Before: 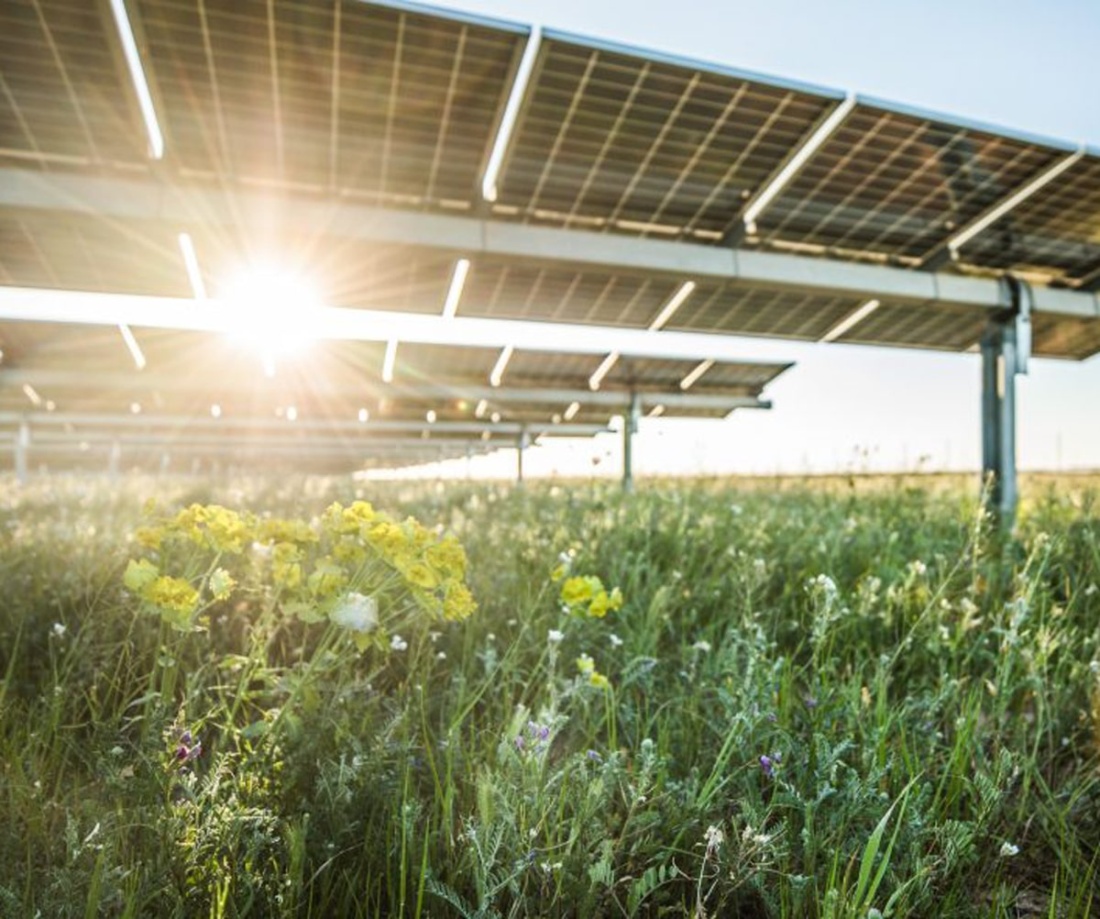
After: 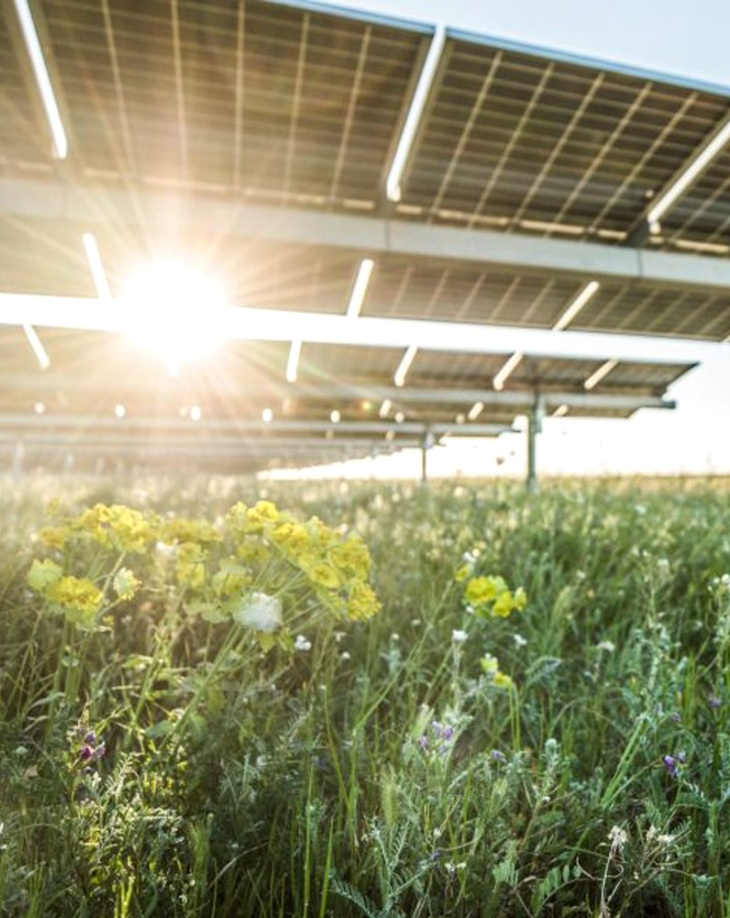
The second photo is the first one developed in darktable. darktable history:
crop and rotate: left 8.747%, right 24.814%
local contrast: highlights 104%, shadows 100%, detail 120%, midtone range 0.2
